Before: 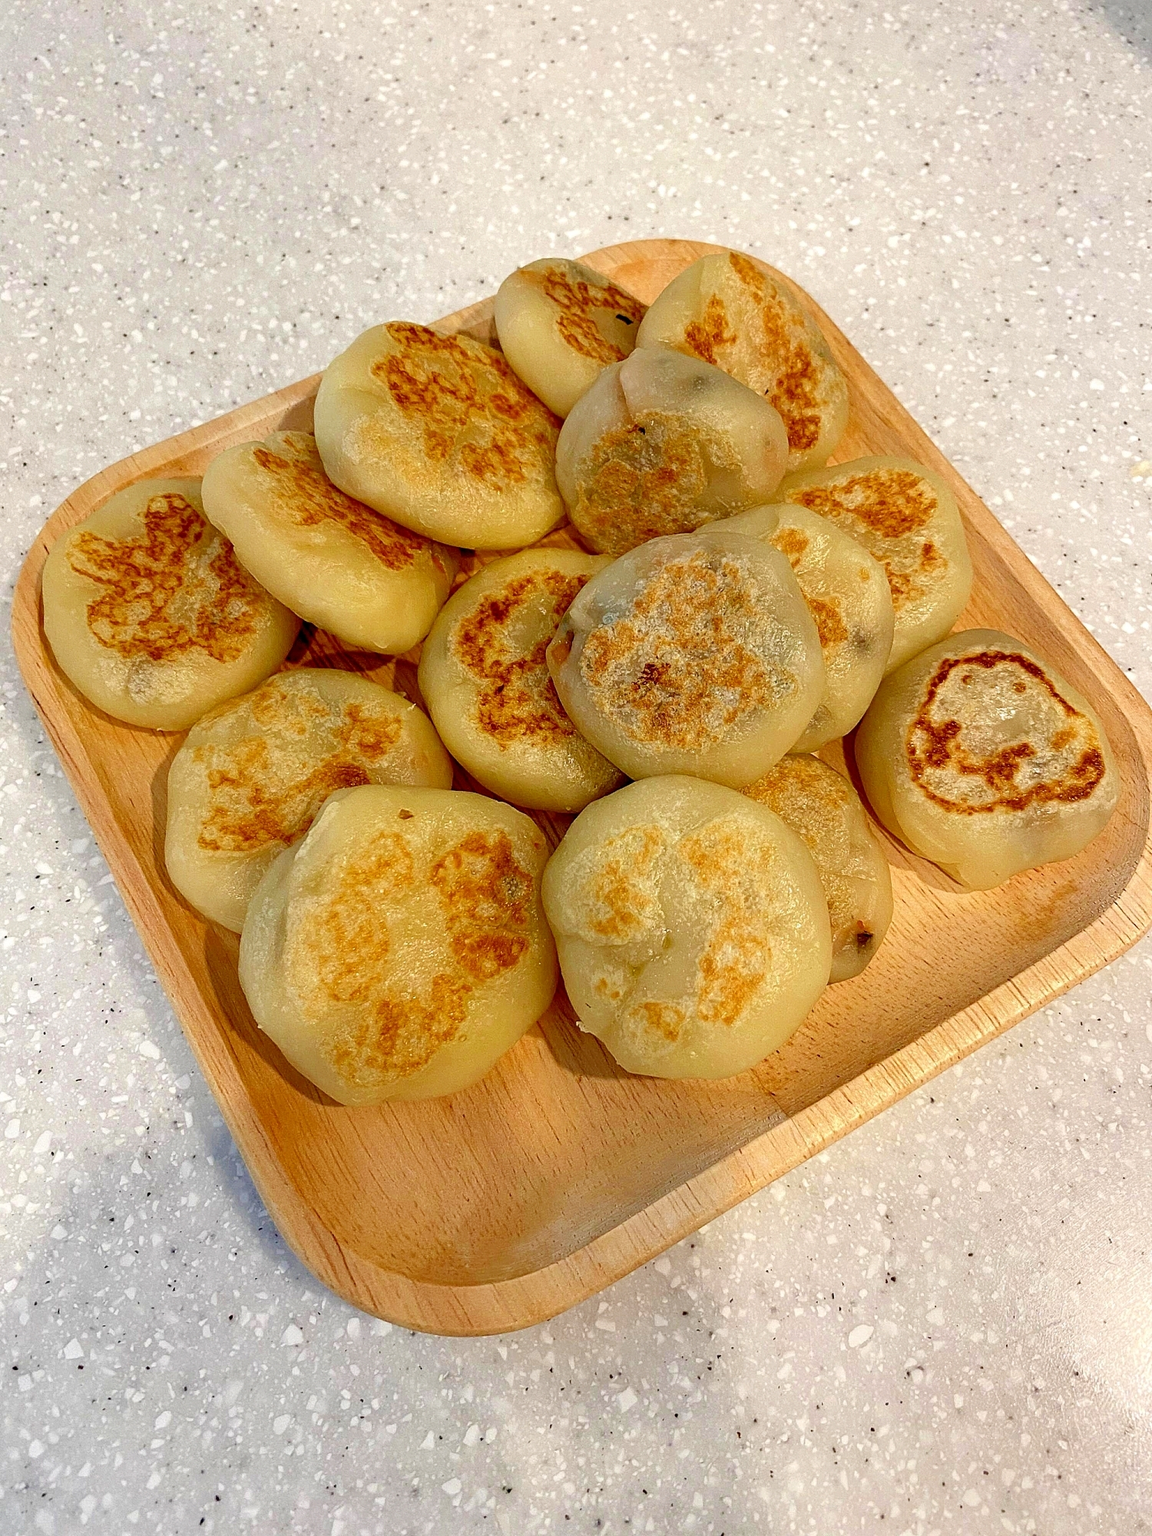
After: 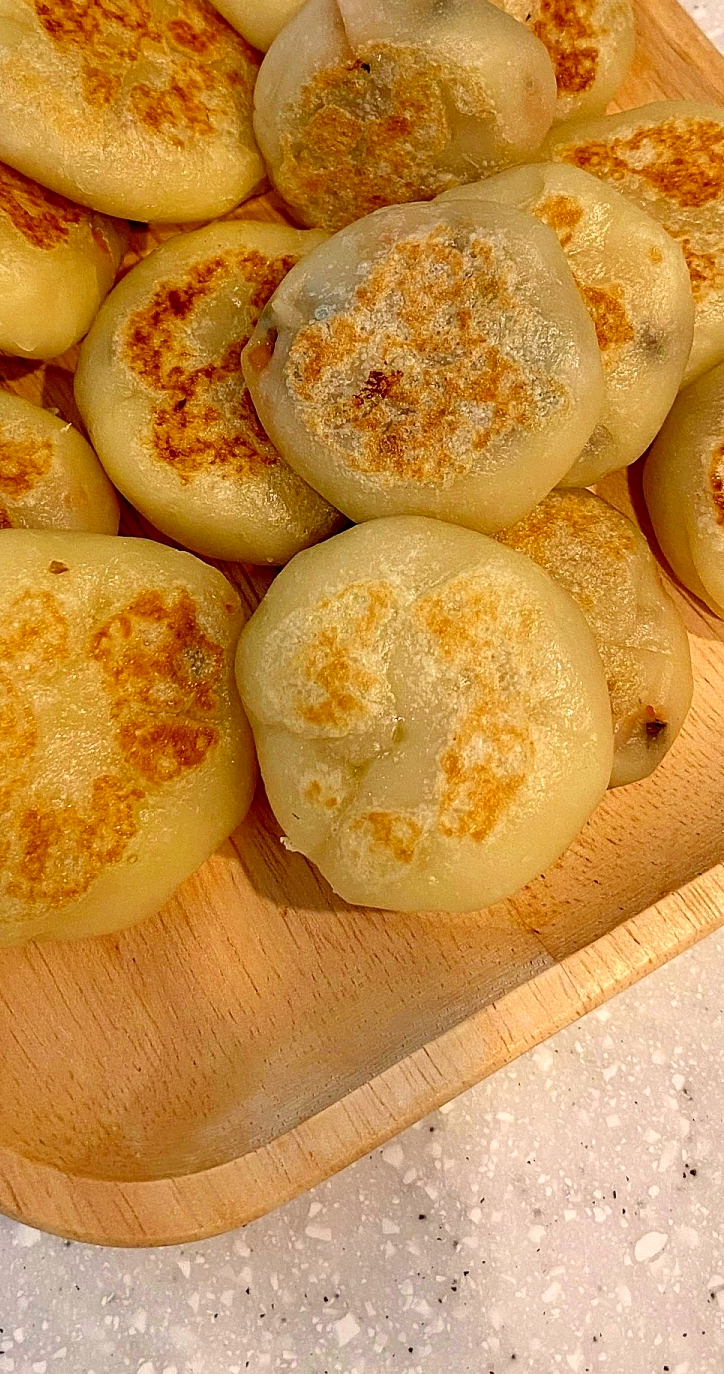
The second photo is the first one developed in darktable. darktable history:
crop: left 31.379%, top 24.658%, right 20.326%, bottom 6.628%
color correction: highlights a* 5.81, highlights b* 4.84
